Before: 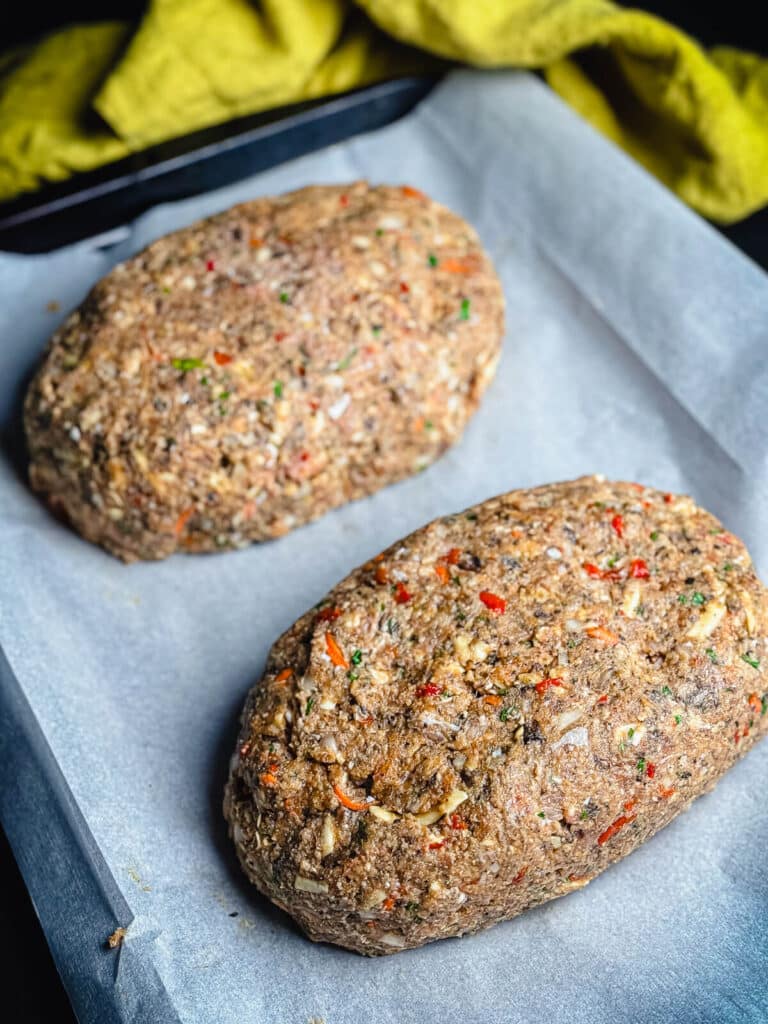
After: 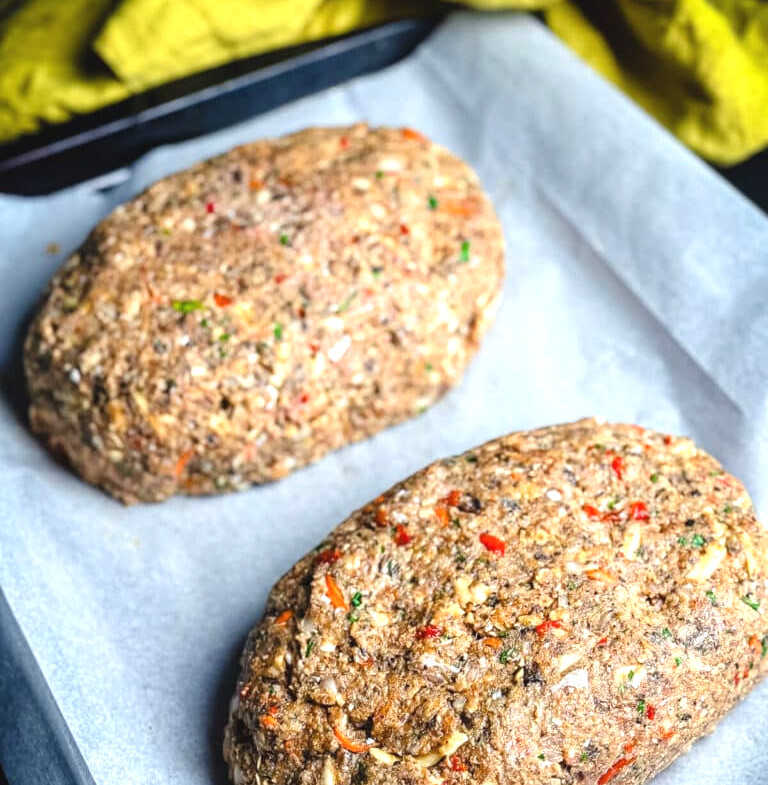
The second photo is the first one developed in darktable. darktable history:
crop: top 5.667%, bottom 17.637%
exposure: black level correction -0.002, exposure 0.54 EV, compensate highlight preservation false
